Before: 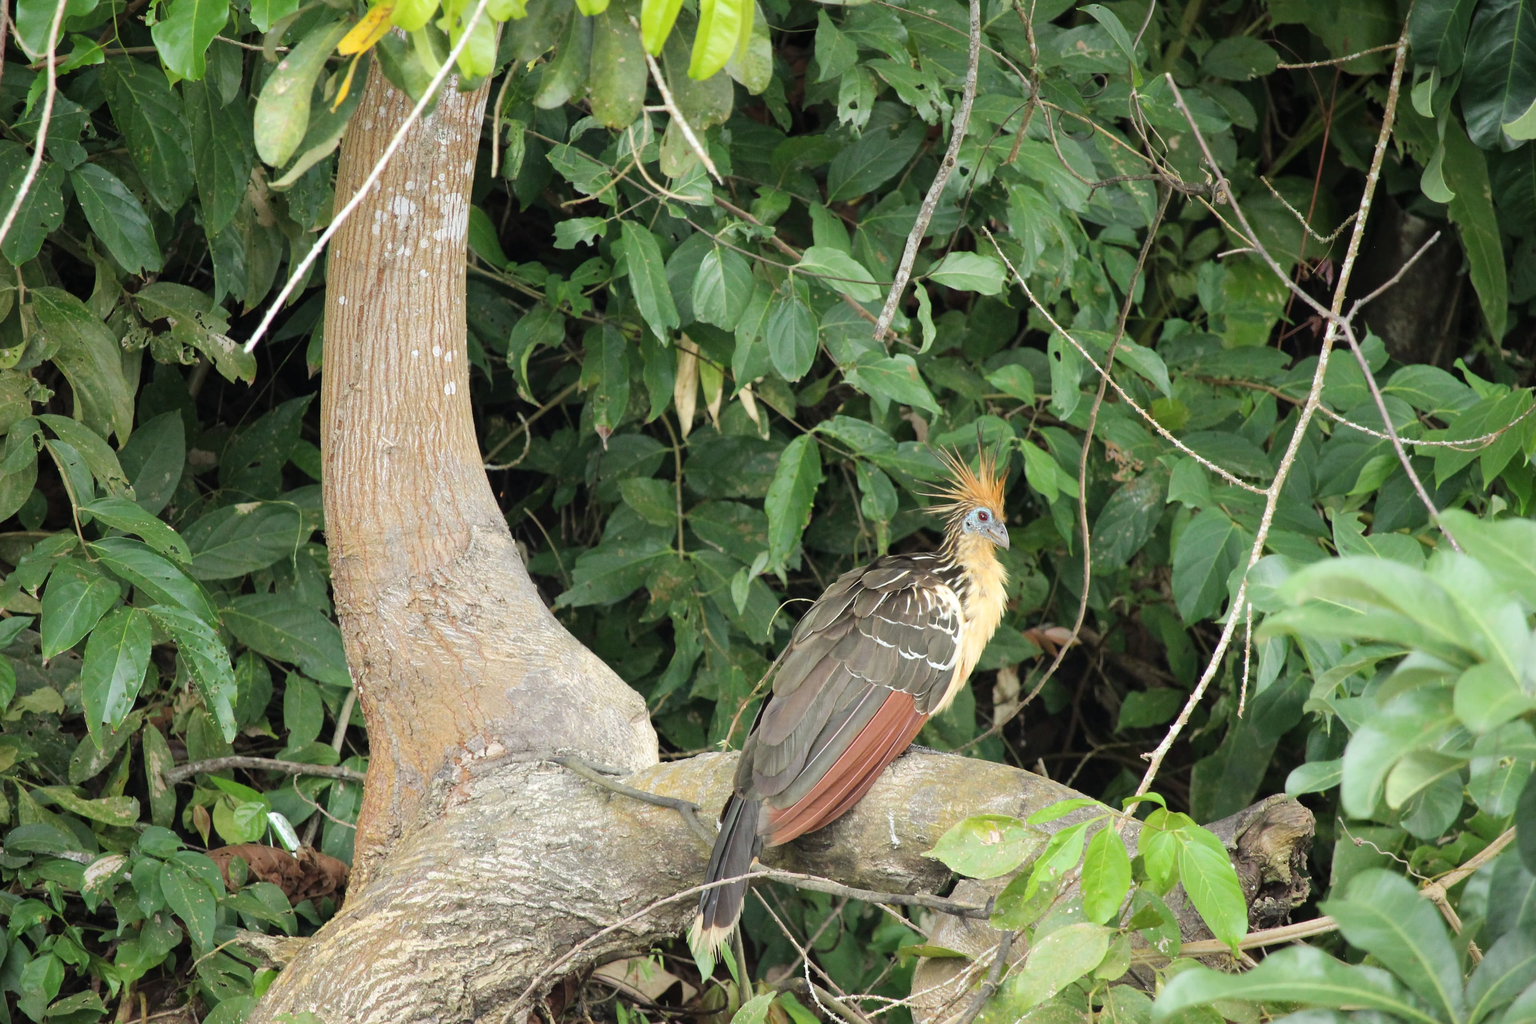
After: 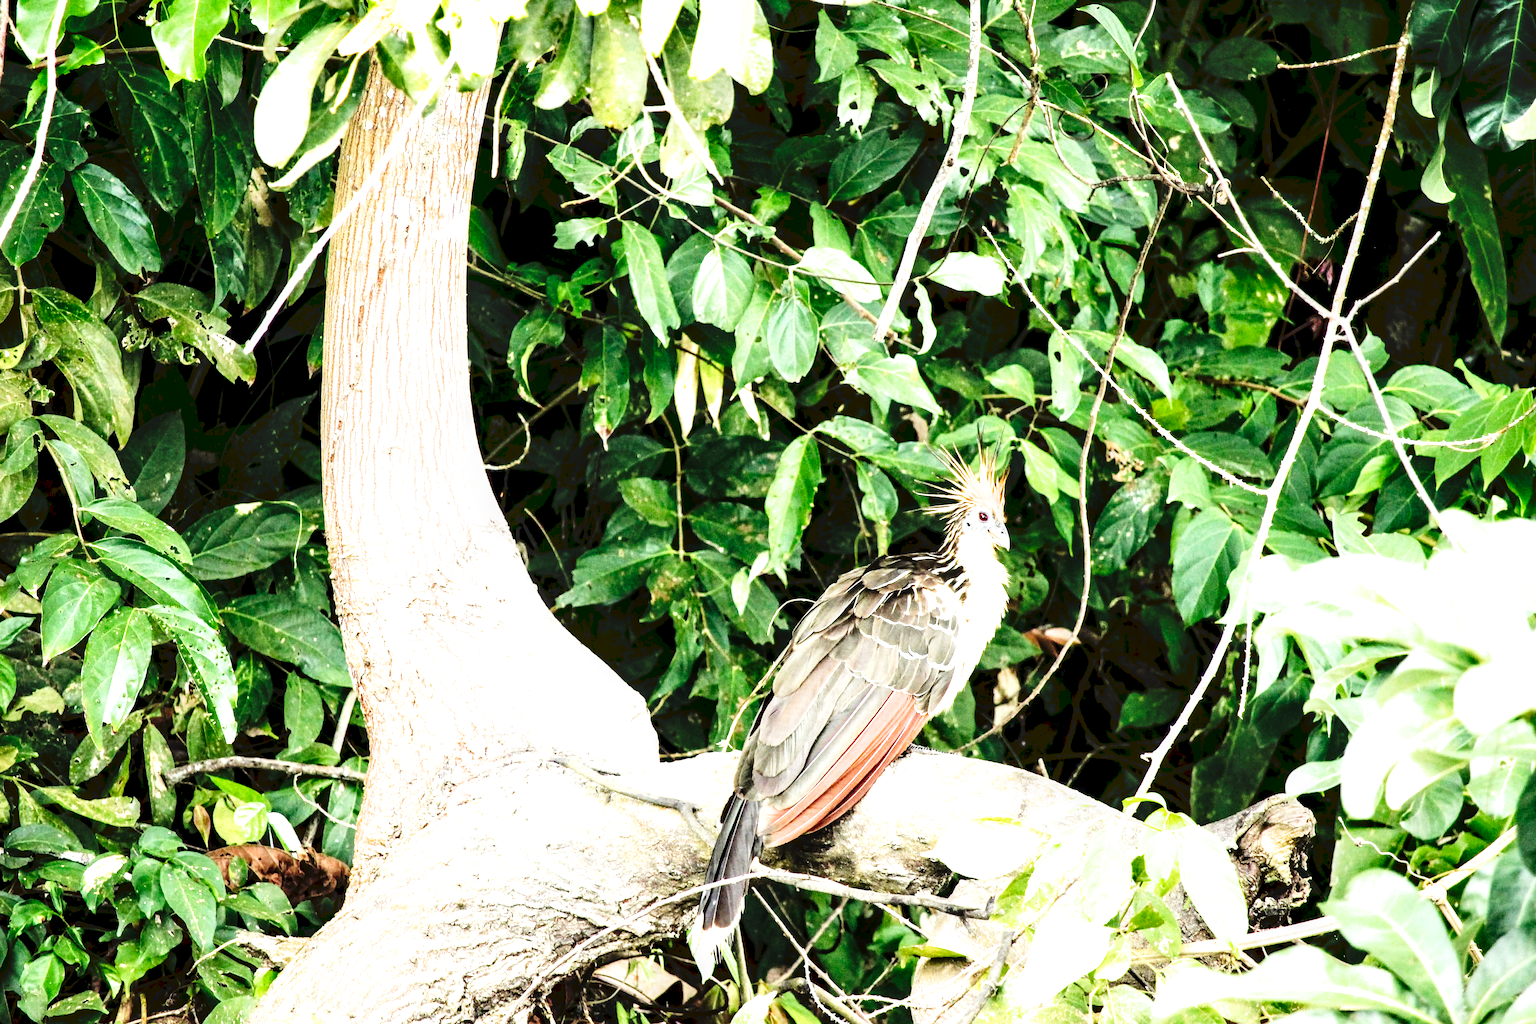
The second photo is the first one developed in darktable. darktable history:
exposure: exposure 1.164 EV, compensate highlight preservation false
filmic rgb: black relative exposure -6.31 EV, white relative exposure 2.79 EV, target black luminance 0%, hardness 4.58, latitude 67.87%, contrast 1.283, shadows ↔ highlights balance -3.45%, color science v6 (2022)
local contrast: detail 135%, midtone range 0.747
contrast brightness saturation: contrast 0.135, brightness -0.241, saturation 0.14
tone curve: curves: ch0 [(0, 0) (0.003, 0.108) (0.011, 0.108) (0.025, 0.108) (0.044, 0.113) (0.069, 0.113) (0.1, 0.121) (0.136, 0.136) (0.177, 0.16) (0.224, 0.192) (0.277, 0.246) (0.335, 0.324) (0.399, 0.419) (0.468, 0.518) (0.543, 0.622) (0.623, 0.721) (0.709, 0.815) (0.801, 0.893) (0.898, 0.949) (1, 1)], preserve colors none
